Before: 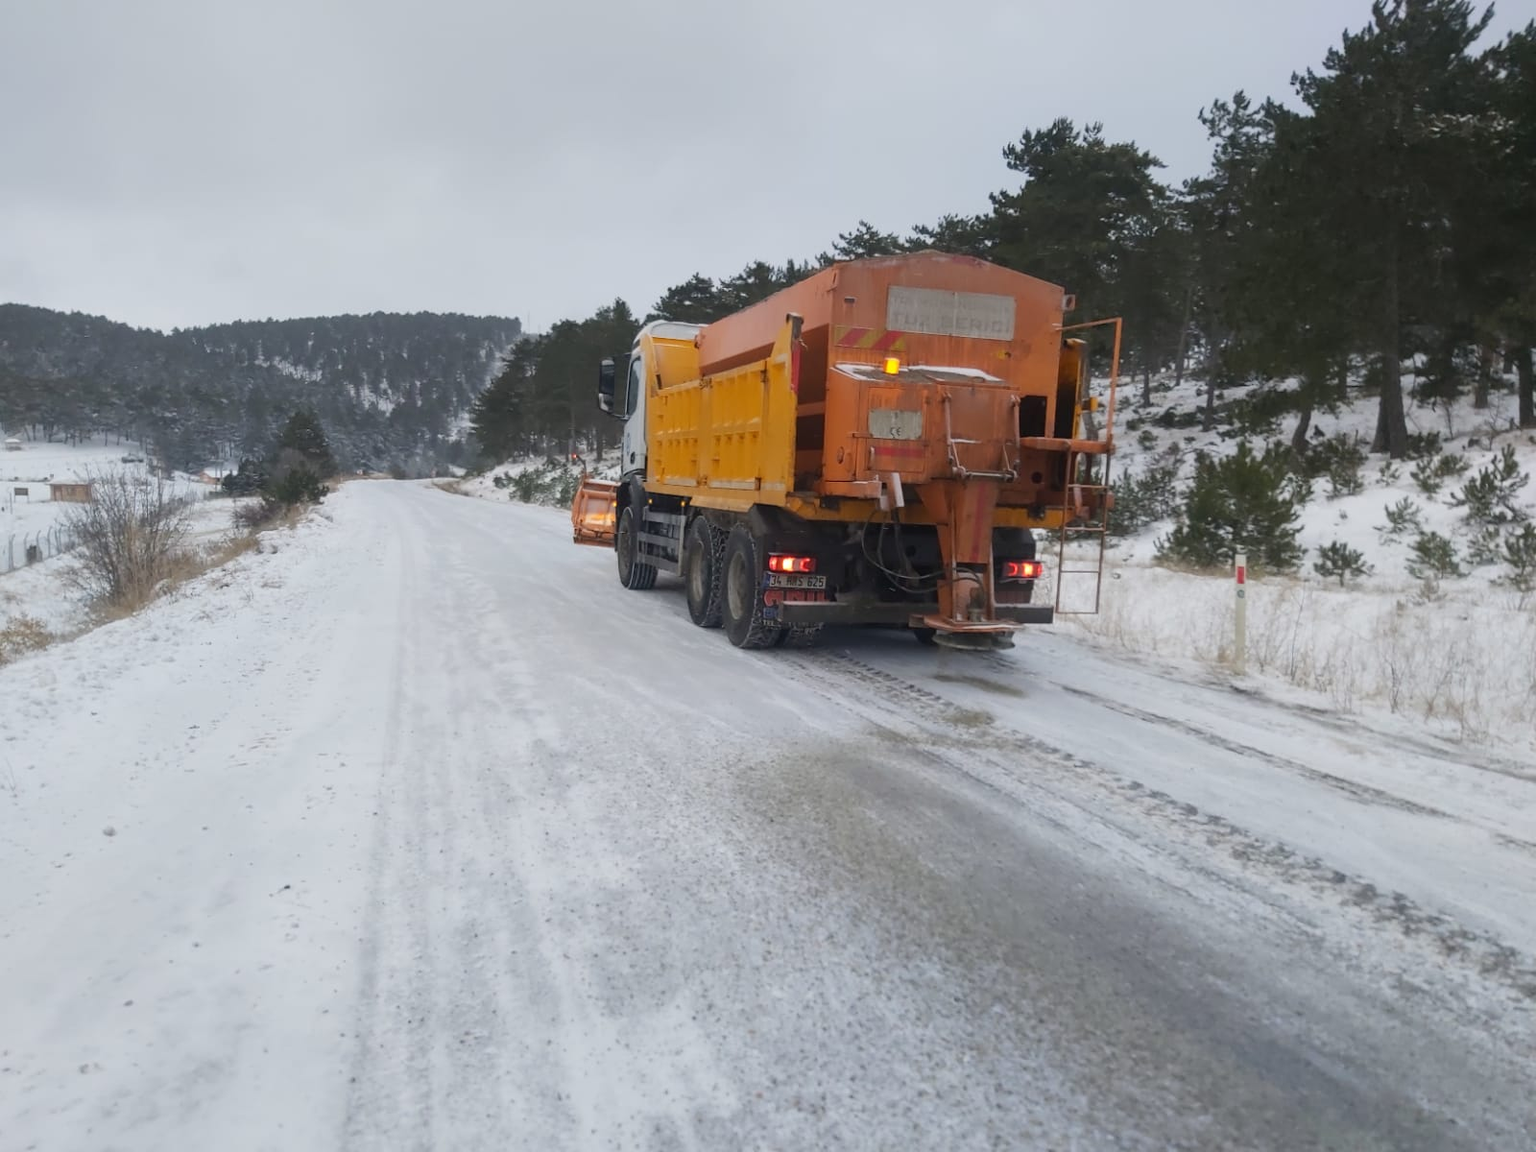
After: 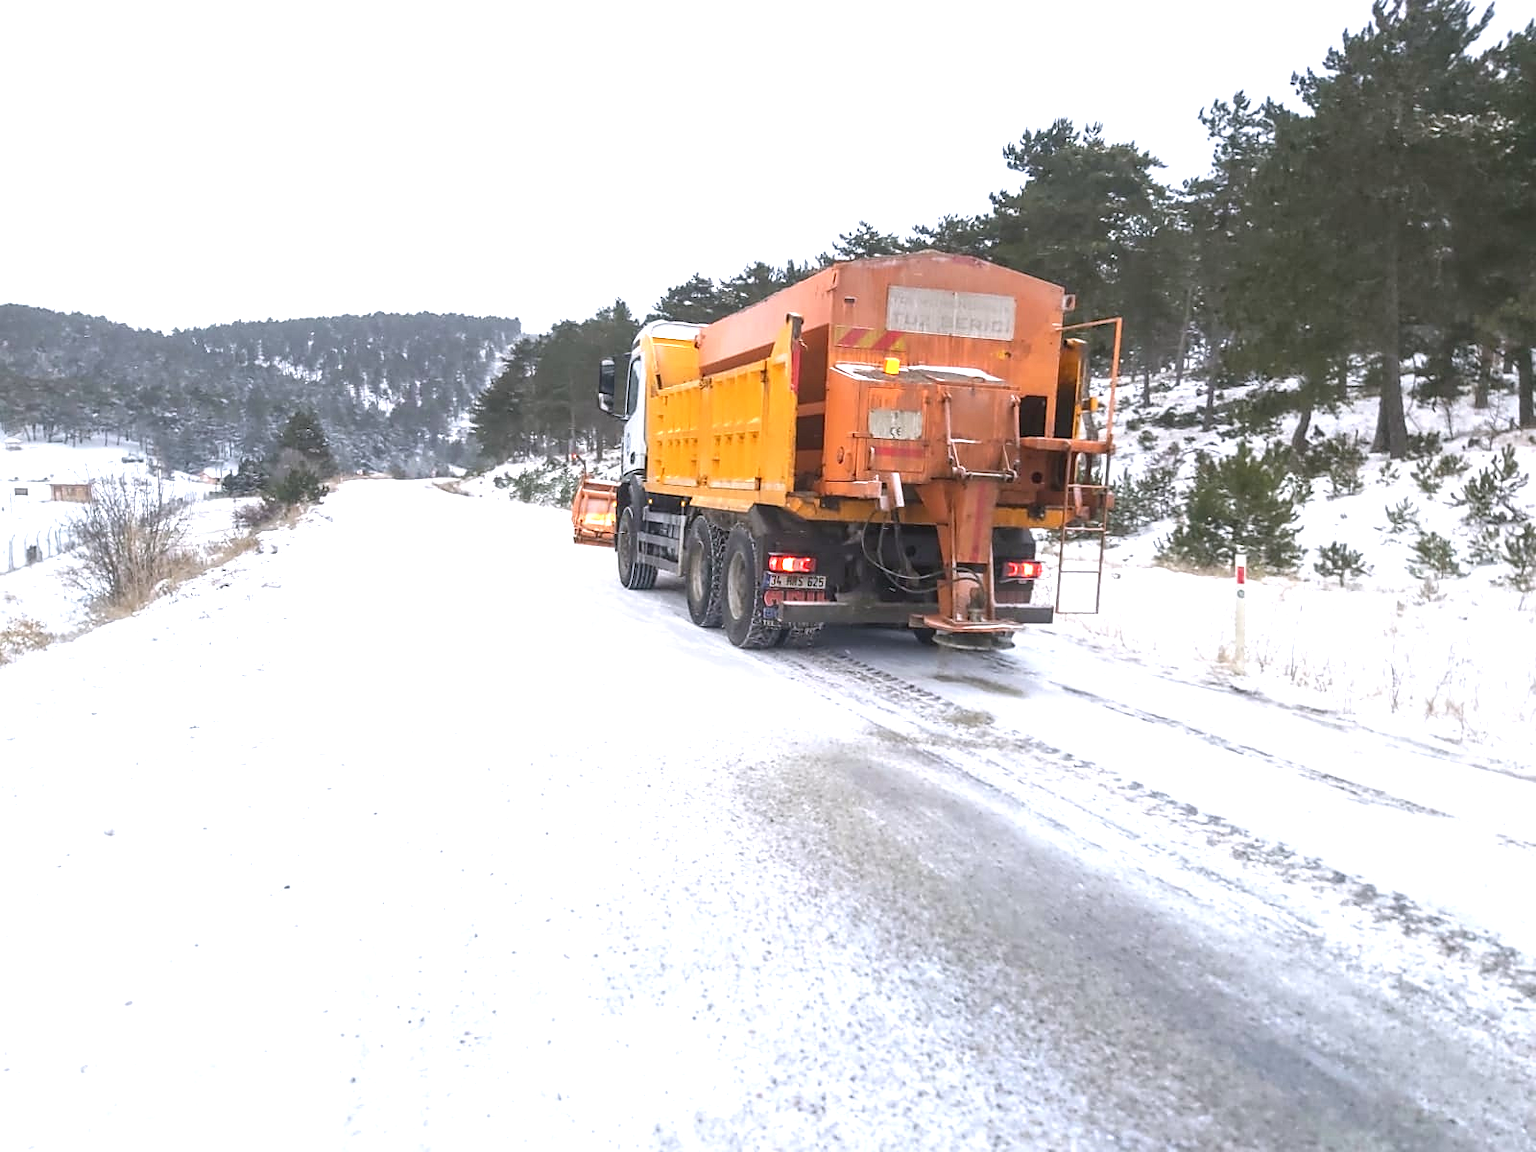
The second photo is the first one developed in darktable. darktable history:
color correction: highlights a* 3.12, highlights b* -1.55, shadows a* -0.101, shadows b* 2.52, saturation 0.98
exposure: exposure 1.25 EV, compensate exposure bias true, compensate highlight preservation false
white balance: red 0.982, blue 1.018
sharpen: radius 1.864, amount 0.398, threshold 1.271
local contrast: on, module defaults
